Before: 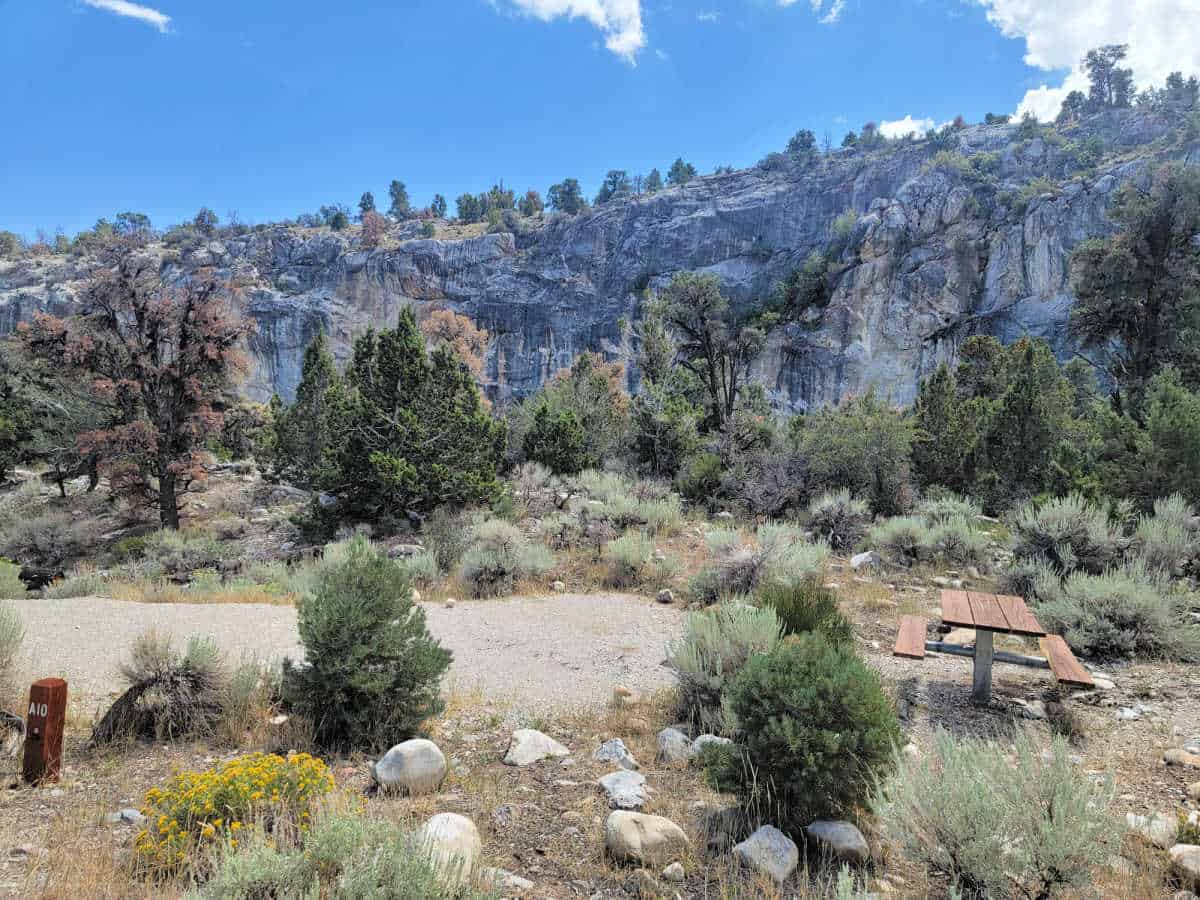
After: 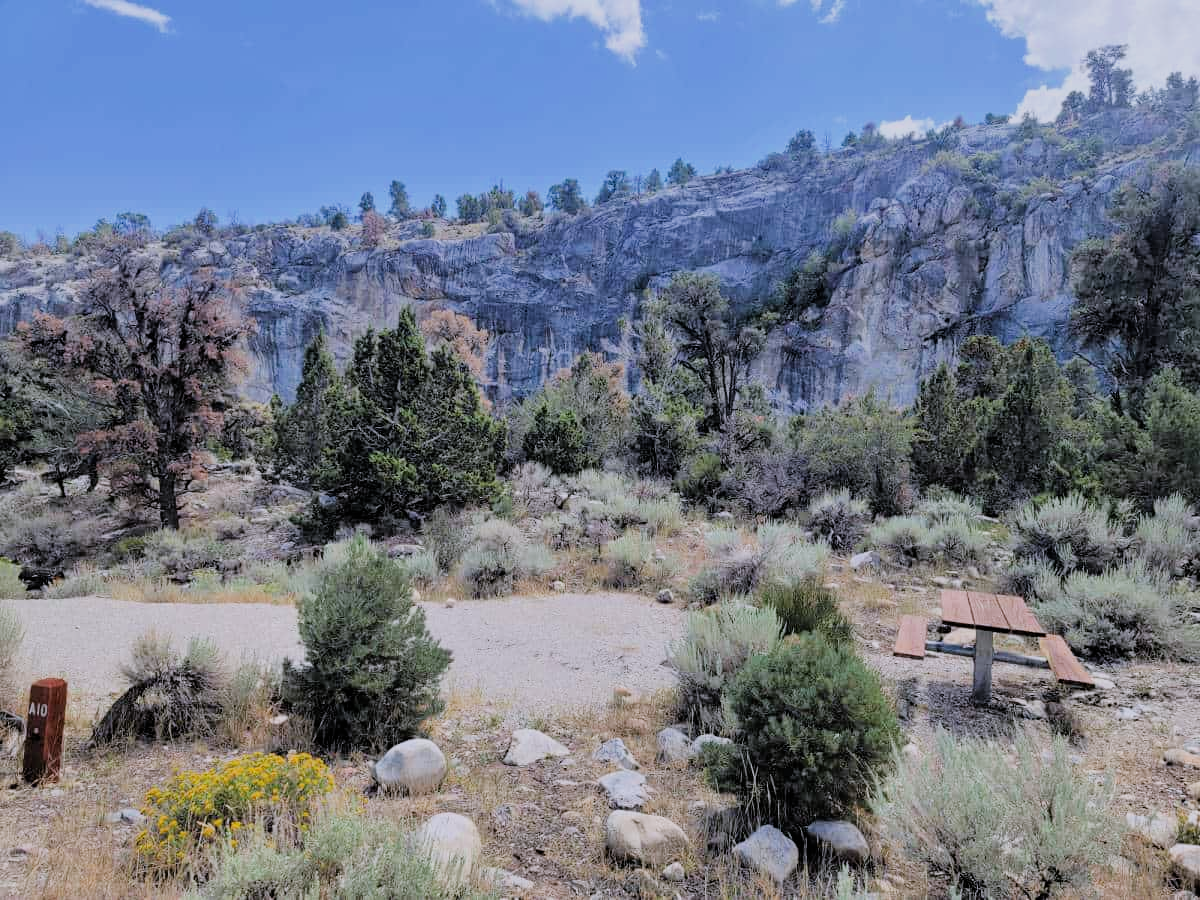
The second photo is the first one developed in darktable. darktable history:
white balance: red 1.004, blue 1.096
bloom: size 5%, threshold 95%, strength 15%
filmic rgb: black relative exposure -7.65 EV, white relative exposure 4.56 EV, hardness 3.61, contrast 1.05
